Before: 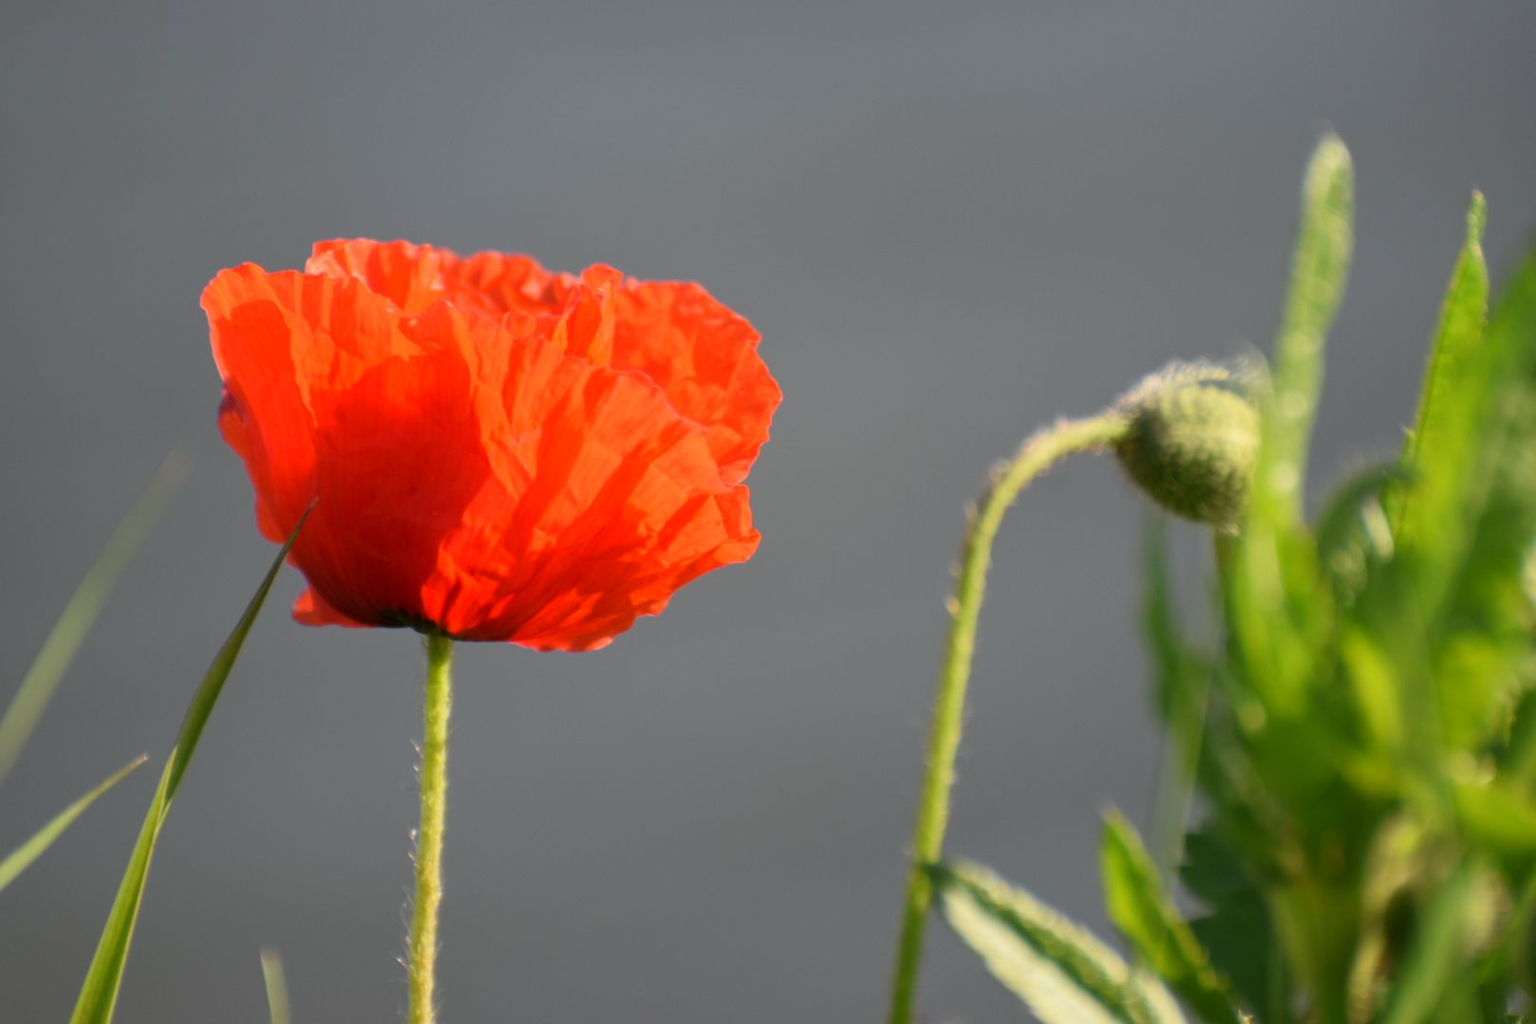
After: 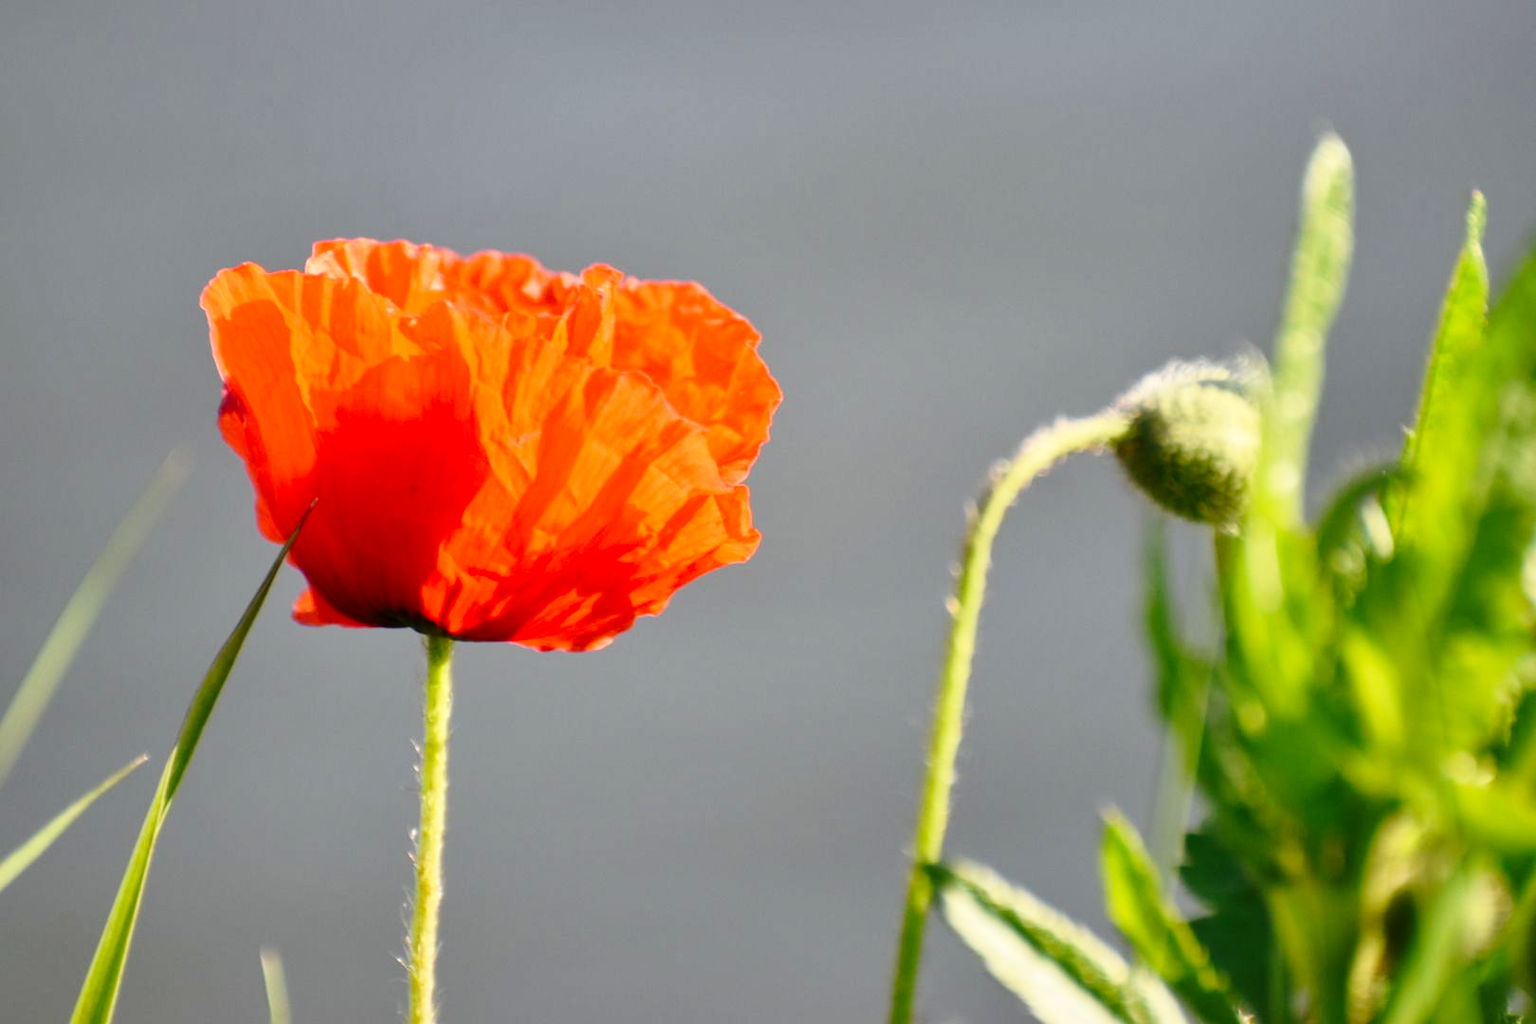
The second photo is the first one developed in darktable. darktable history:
shadows and highlights: low approximation 0.01, soften with gaussian
local contrast: mode bilateral grid, contrast 20, coarseness 50, detail 120%, midtone range 0.2
base curve: curves: ch0 [(0, 0) (0.028, 0.03) (0.121, 0.232) (0.46, 0.748) (0.859, 0.968) (1, 1)], preserve colors none
